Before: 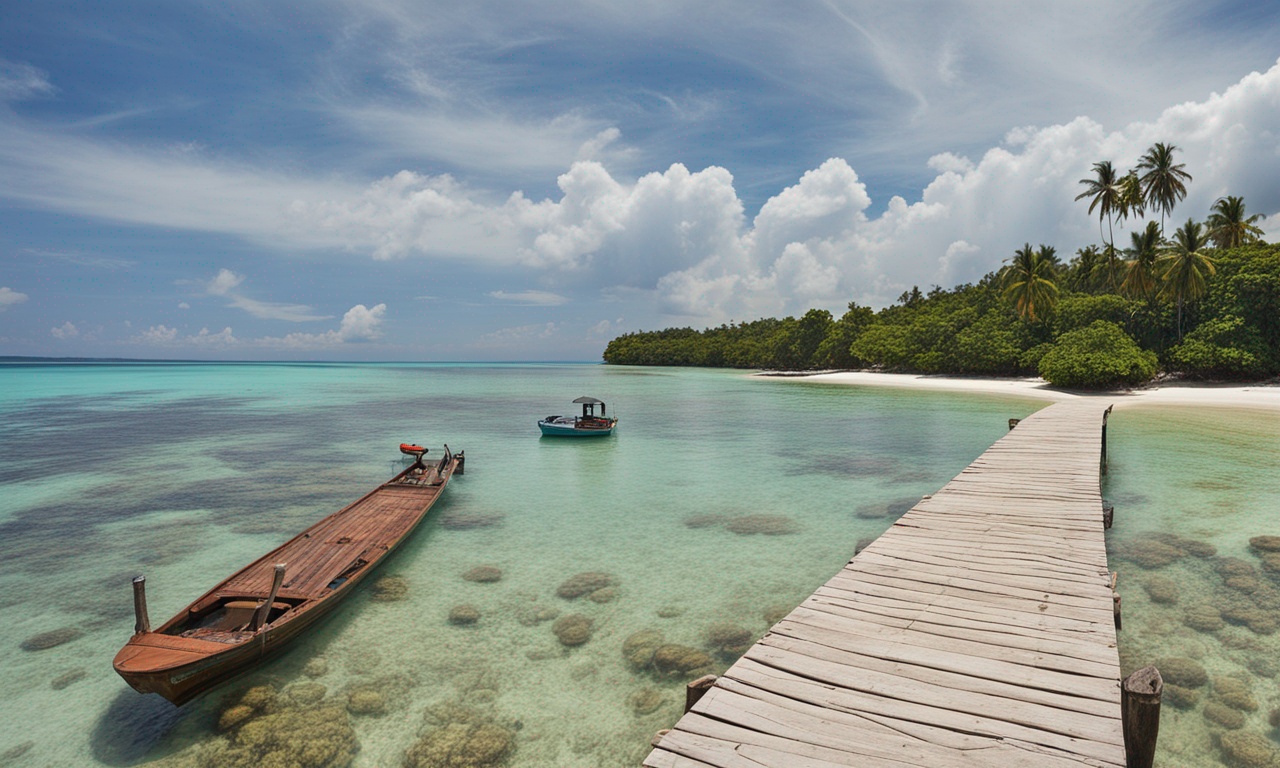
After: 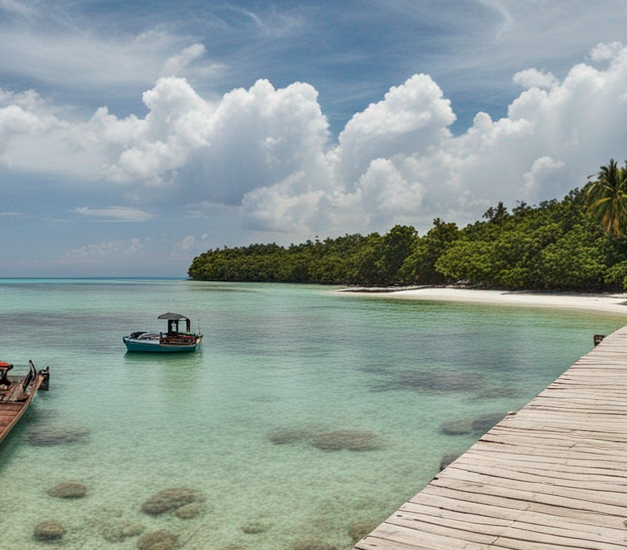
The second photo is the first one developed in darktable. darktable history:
local contrast: detail 130%
crop: left 32.463%, top 10.964%, right 18.496%, bottom 17.396%
